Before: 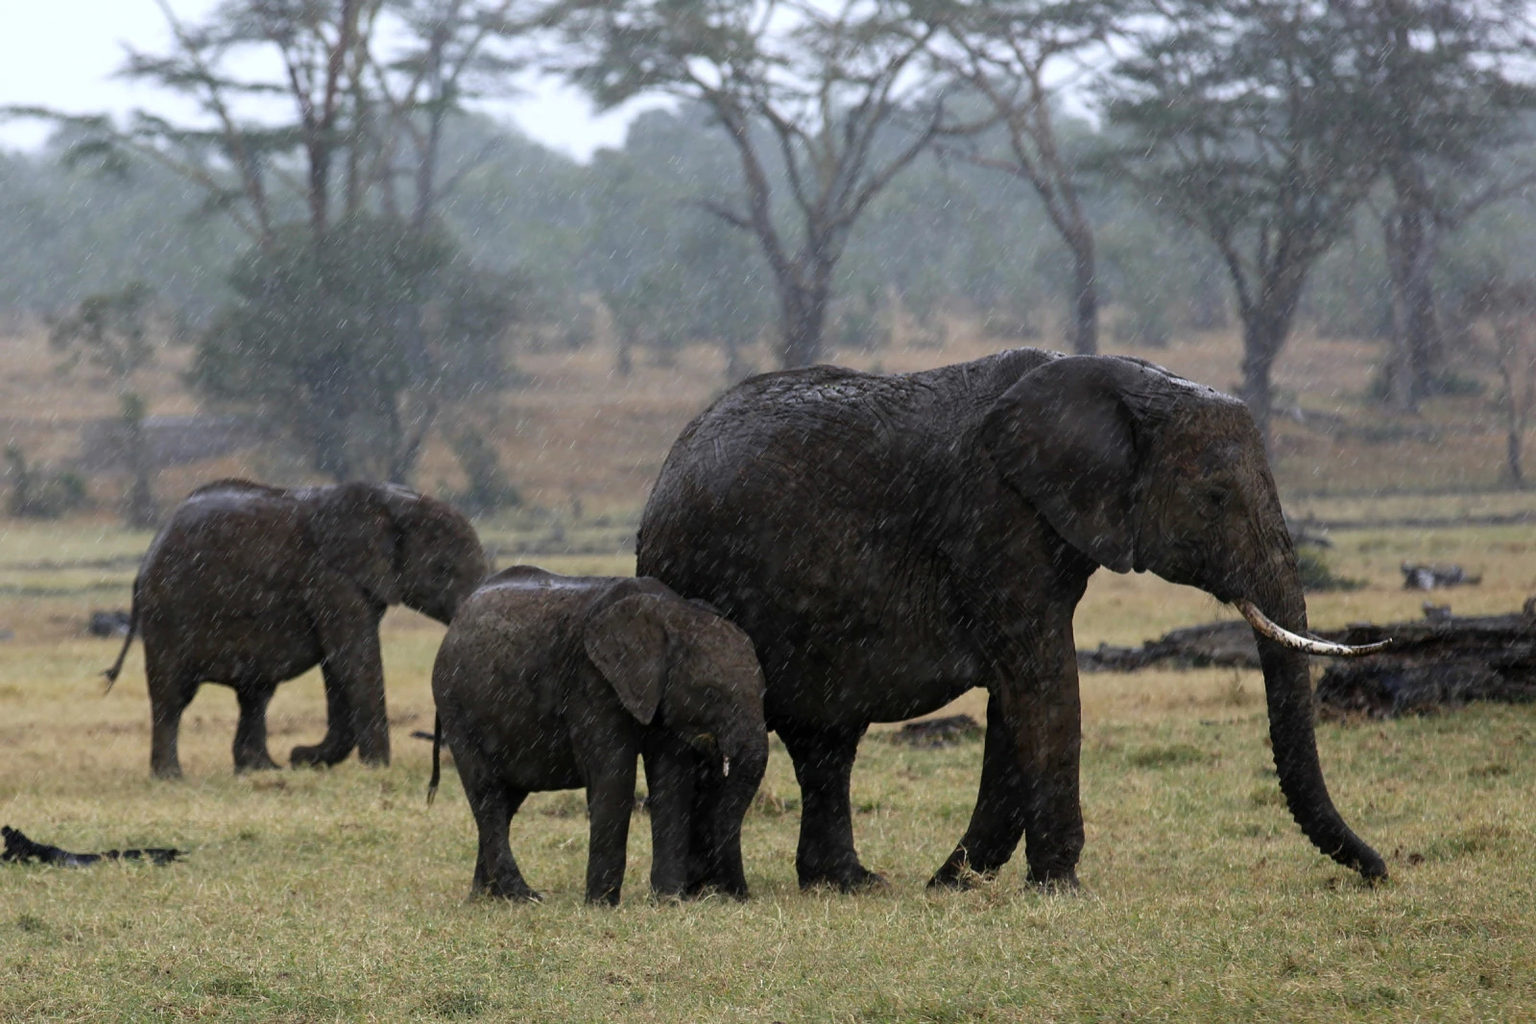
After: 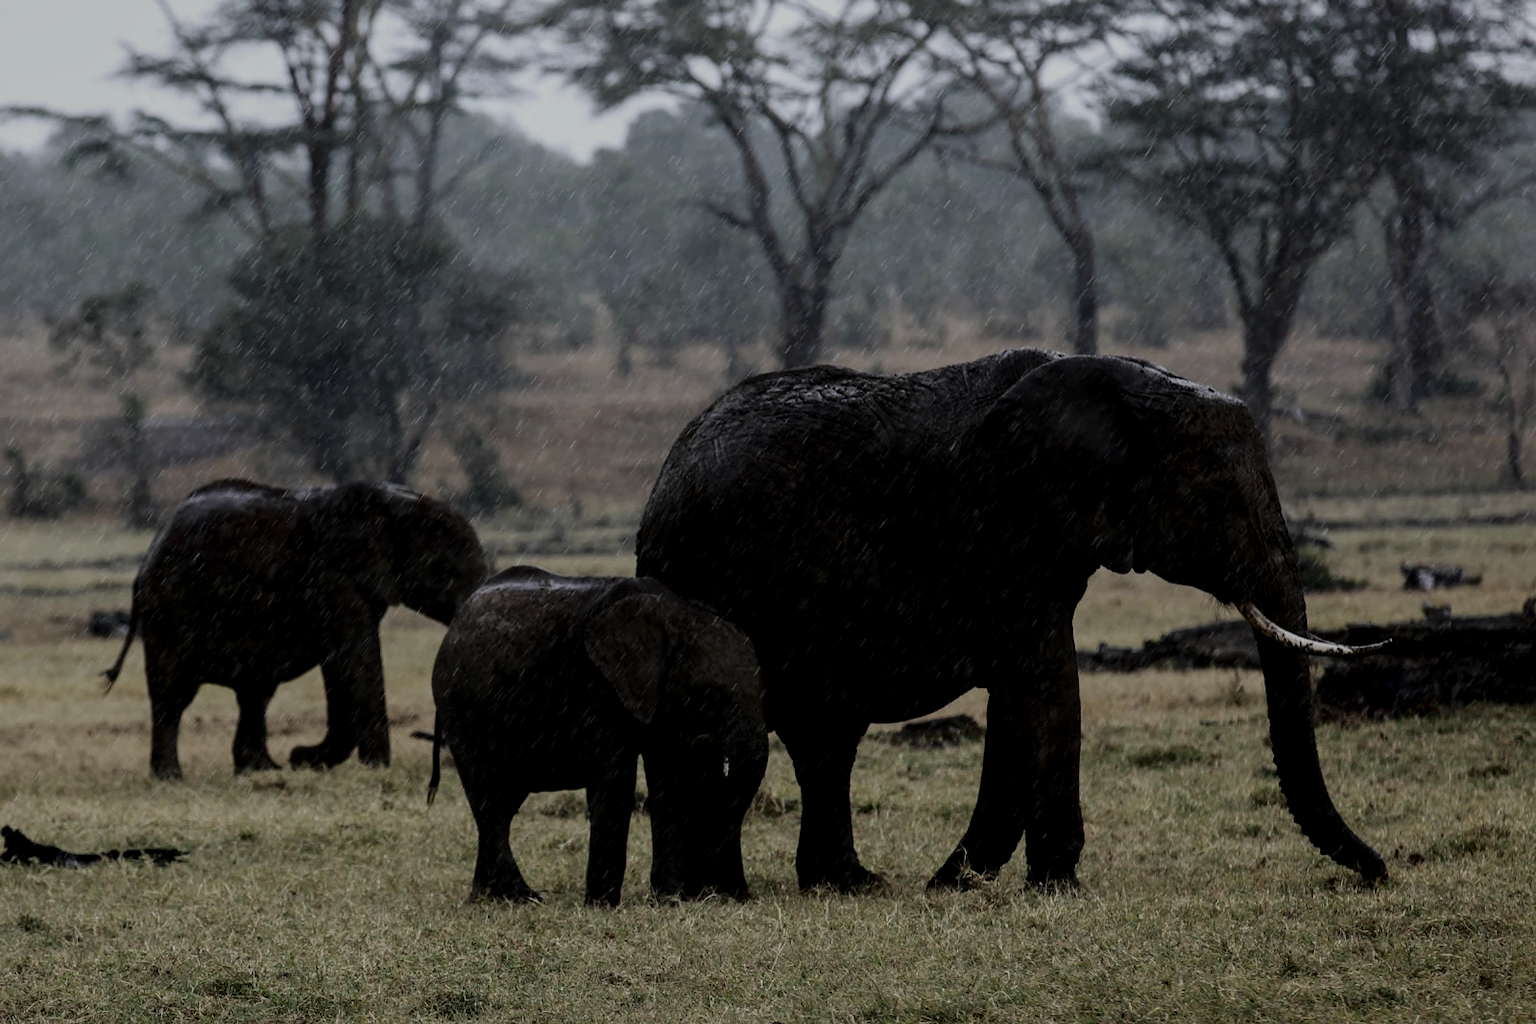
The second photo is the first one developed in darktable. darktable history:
filmic rgb: middle gray luminance 29%, black relative exposure -10.3 EV, white relative exposure 5.5 EV, threshold 6 EV, target black luminance 0%, hardness 3.95, latitude 2.04%, contrast 1.132, highlights saturation mix 5%, shadows ↔ highlights balance 15.11%, add noise in highlights 0, preserve chrominance no, color science v3 (2019), use custom middle-gray values true, iterations of high-quality reconstruction 0, contrast in highlights soft, enable highlight reconstruction true
tone curve: curves: ch0 [(0, 0) (0.224, 0.12) (0.375, 0.296) (0.528, 0.472) (0.681, 0.634) (0.8, 0.766) (0.873, 0.877) (1, 1)], preserve colors basic power
local contrast: detail 130%
contrast brightness saturation: saturation -0.17
exposure: black level correction -0.025, exposure -0.117 EV, compensate highlight preservation false
